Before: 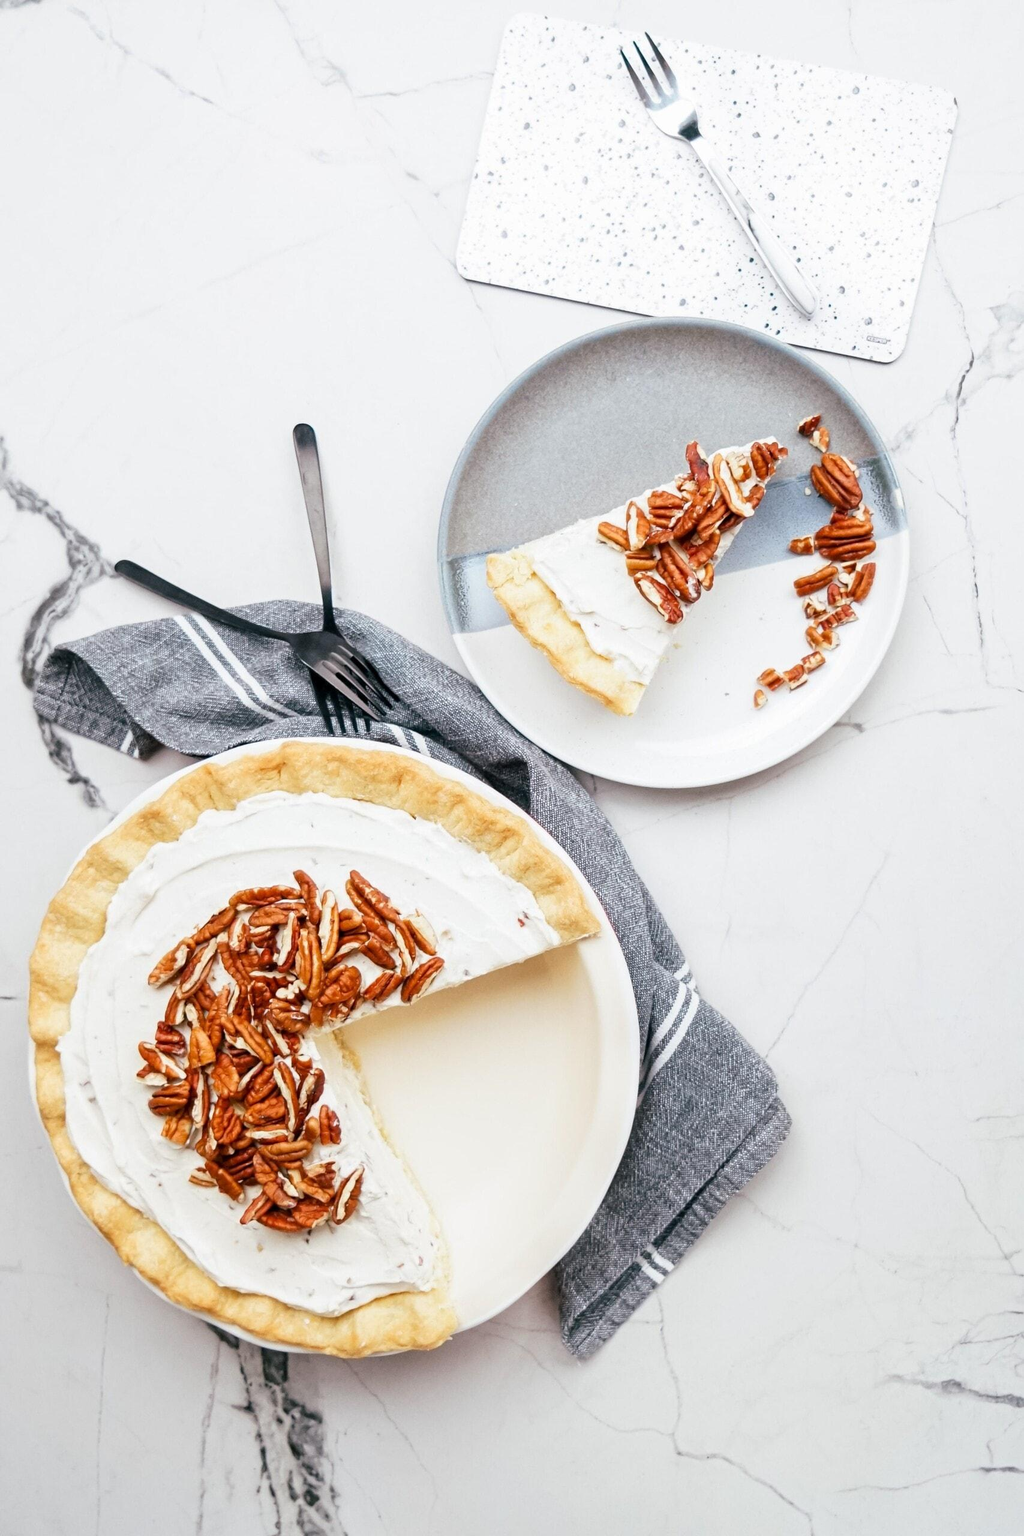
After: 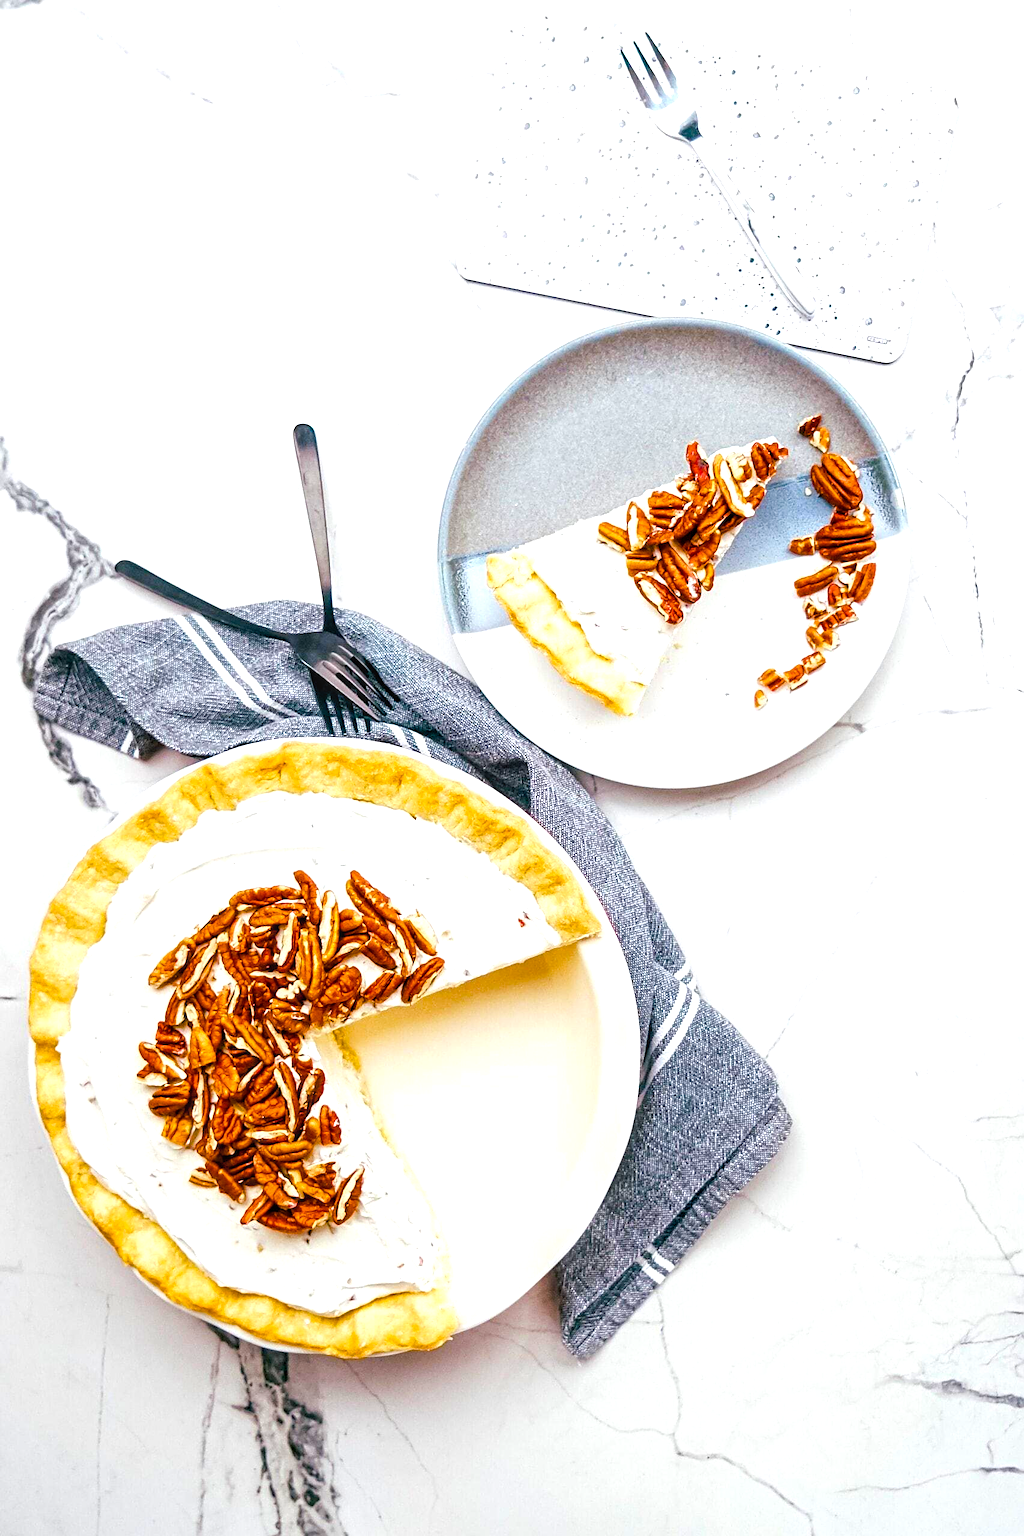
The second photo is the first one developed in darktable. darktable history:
local contrast: on, module defaults
color balance rgb: linear chroma grading › shadows 10%, linear chroma grading › highlights 10%, linear chroma grading › global chroma 15%, linear chroma grading › mid-tones 15%, perceptual saturation grading › global saturation 40%, perceptual saturation grading › highlights -25%, perceptual saturation grading › mid-tones 35%, perceptual saturation grading › shadows 35%, perceptual brilliance grading › global brilliance 11.29%, global vibrance 11.29%
sharpen: on, module defaults
